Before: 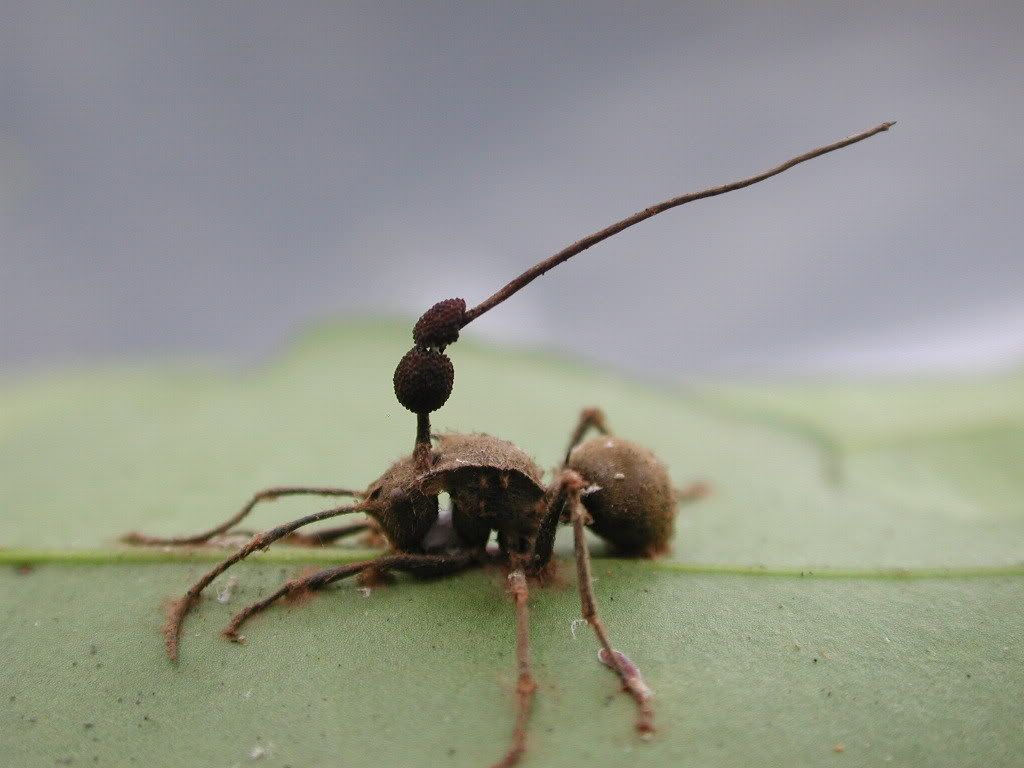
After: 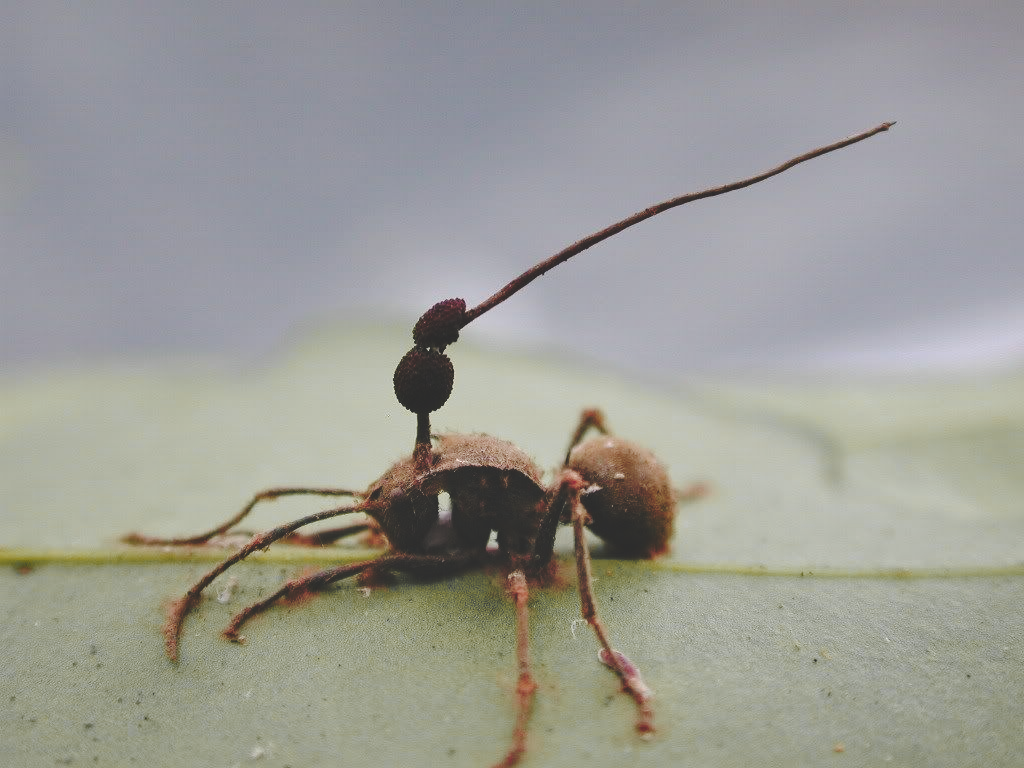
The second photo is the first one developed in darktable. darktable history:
shadows and highlights: white point adjustment 0.05, highlights color adjustment 55.9%, soften with gaussian
color zones: curves: ch1 [(0.29, 0.492) (0.373, 0.185) (0.509, 0.481)]; ch2 [(0.25, 0.462) (0.749, 0.457)], mix 40.67%
base curve: curves: ch0 [(0, 0.024) (0.055, 0.065) (0.121, 0.166) (0.236, 0.319) (0.693, 0.726) (1, 1)], preserve colors none
